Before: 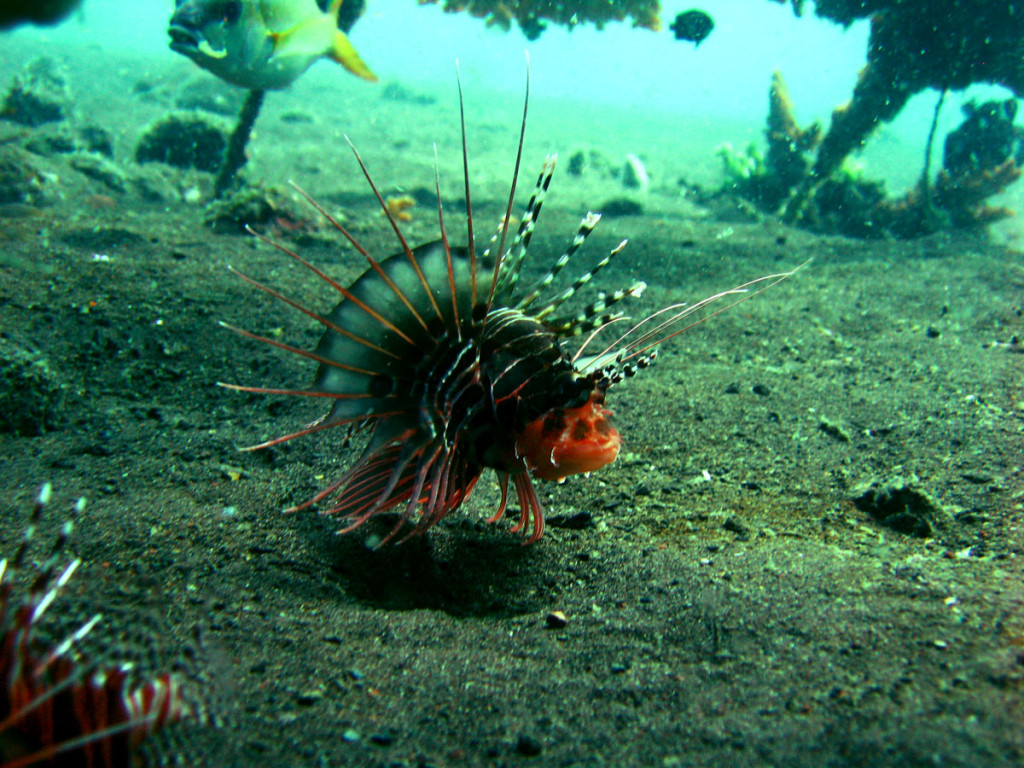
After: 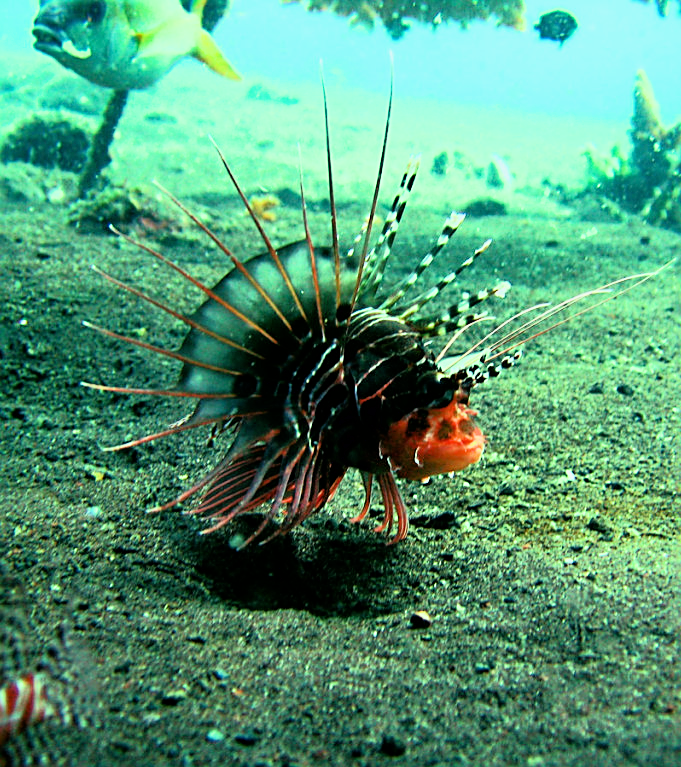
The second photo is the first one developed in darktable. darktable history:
tone equalizer: -8 EV 0.001 EV, -7 EV -0.002 EV, -6 EV 0.001 EV, -5 EV -0.032 EV, -4 EV -0.125 EV, -3 EV -0.153 EV, -2 EV 0.235 EV, -1 EV 0.717 EV, +0 EV 0.492 EV, edges refinement/feathering 500, mask exposure compensation -1.57 EV, preserve details no
exposure: exposure 1.23 EV, compensate highlight preservation false
crop and rotate: left 13.355%, right 20.046%
sharpen: on, module defaults
filmic rgb: black relative exposure -6.79 EV, white relative exposure 5.93 EV, hardness 2.67, color science v6 (2022)
